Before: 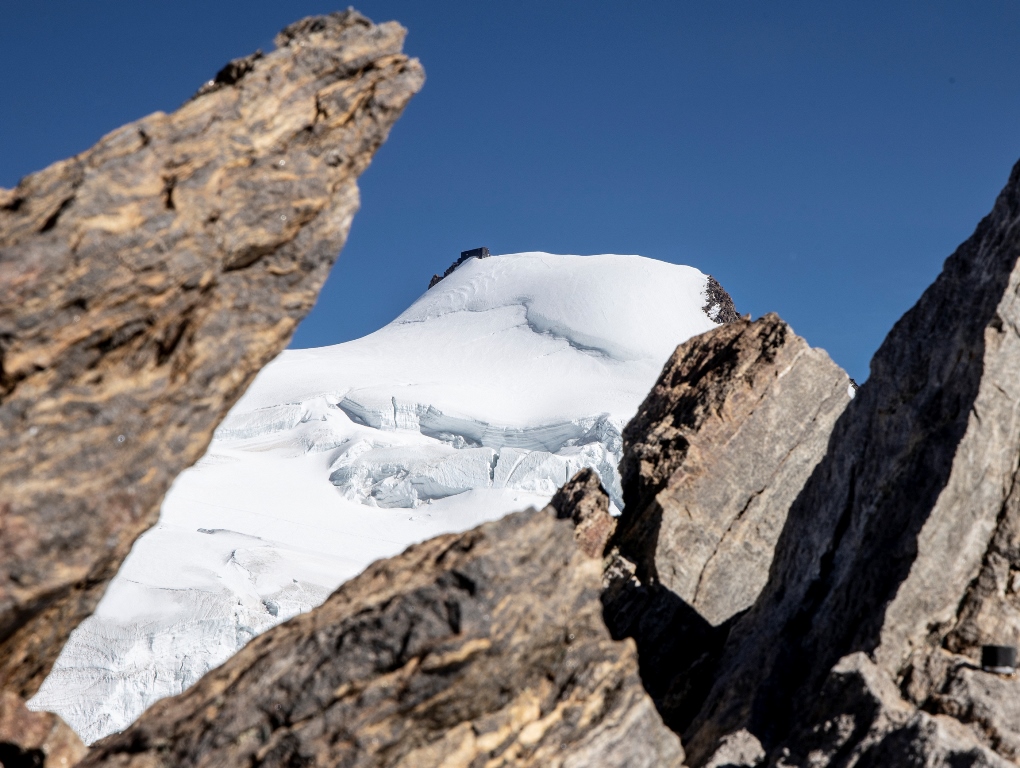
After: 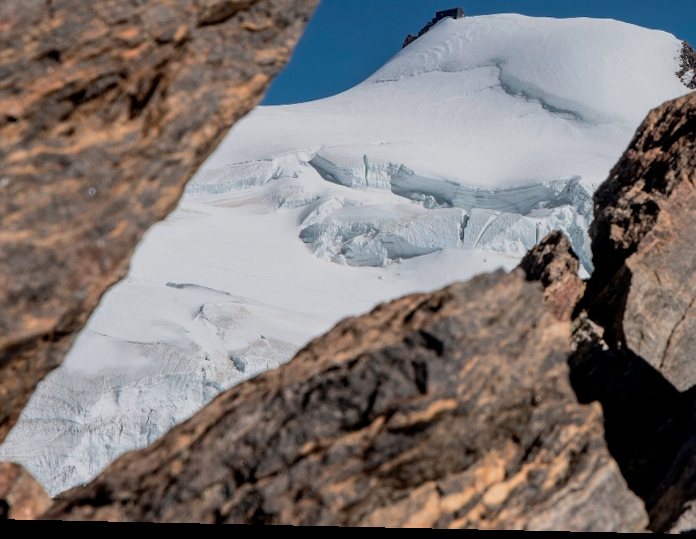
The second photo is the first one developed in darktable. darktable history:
crop and rotate: angle -1.24°, left 3.546%, top 31.724%, right 29.207%
base curve: curves: ch0 [(0, 0) (0.595, 0.418) (1, 1)], preserve colors none
exposure: compensate highlight preservation false
tone equalizer: -8 EV -0.002 EV, -7 EV 0.005 EV, -6 EV -0.037 EV, -5 EV 0.019 EV, -4 EV -0.01 EV, -3 EV 0.004 EV, -2 EV -0.043 EV, -1 EV -0.287 EV, +0 EV -0.597 EV, edges refinement/feathering 500, mask exposure compensation -1.57 EV, preserve details guided filter
